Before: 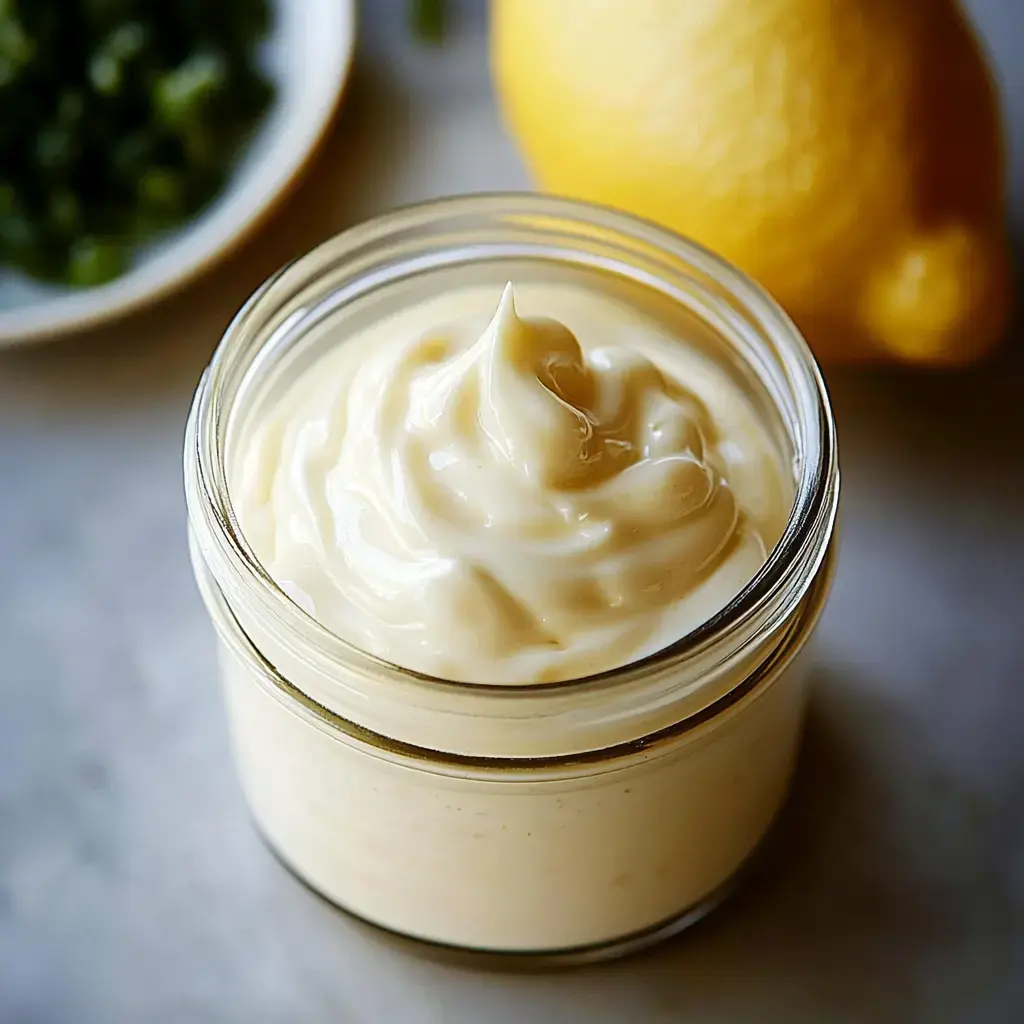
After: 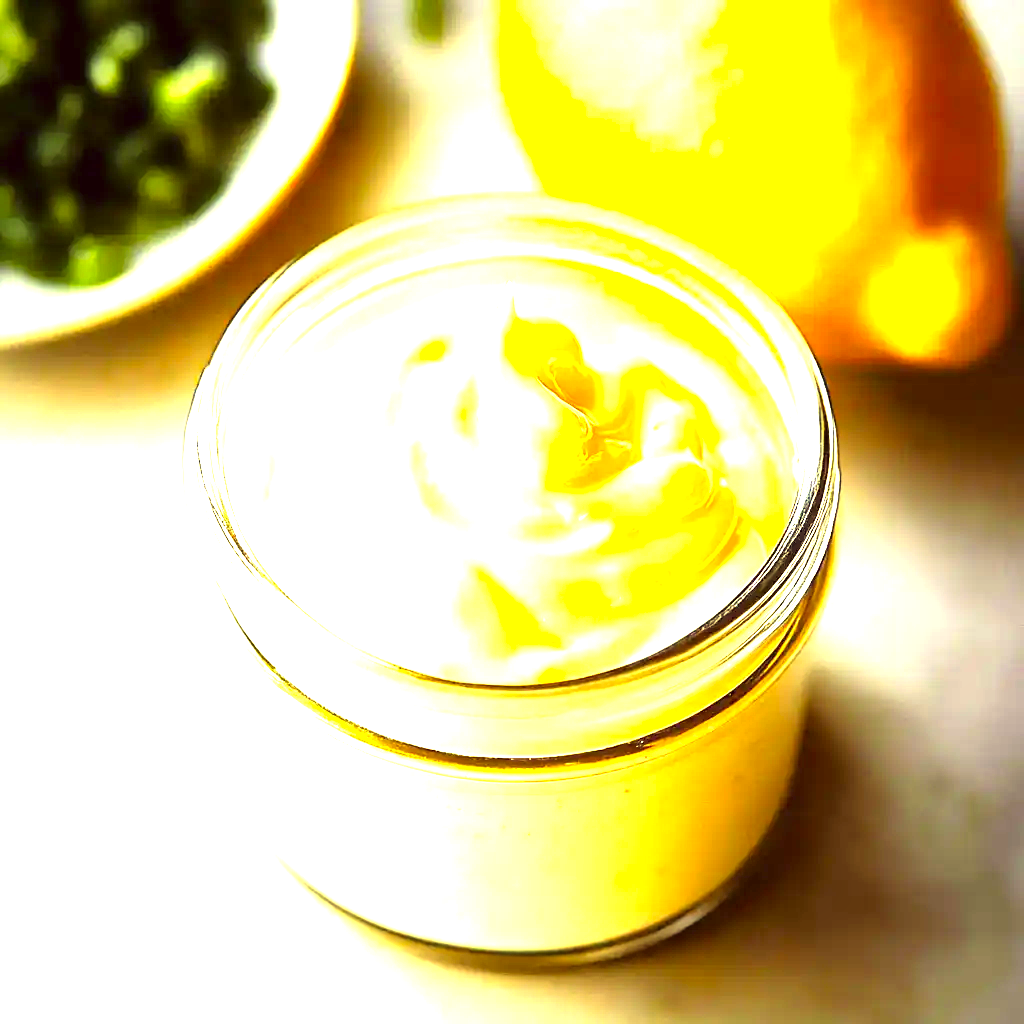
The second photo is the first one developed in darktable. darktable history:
exposure: black level correction 0, exposure 2.146 EV, compensate highlight preservation false
color correction: highlights a* -0.47, highlights b* 39.91, shadows a* 9.51, shadows b* -0.549
tone equalizer: -8 EV -0.766 EV, -7 EV -0.701 EV, -6 EV -0.608 EV, -5 EV -0.412 EV, -3 EV 0.379 EV, -2 EV 0.6 EV, -1 EV 0.683 EV, +0 EV 0.78 EV, smoothing 1
